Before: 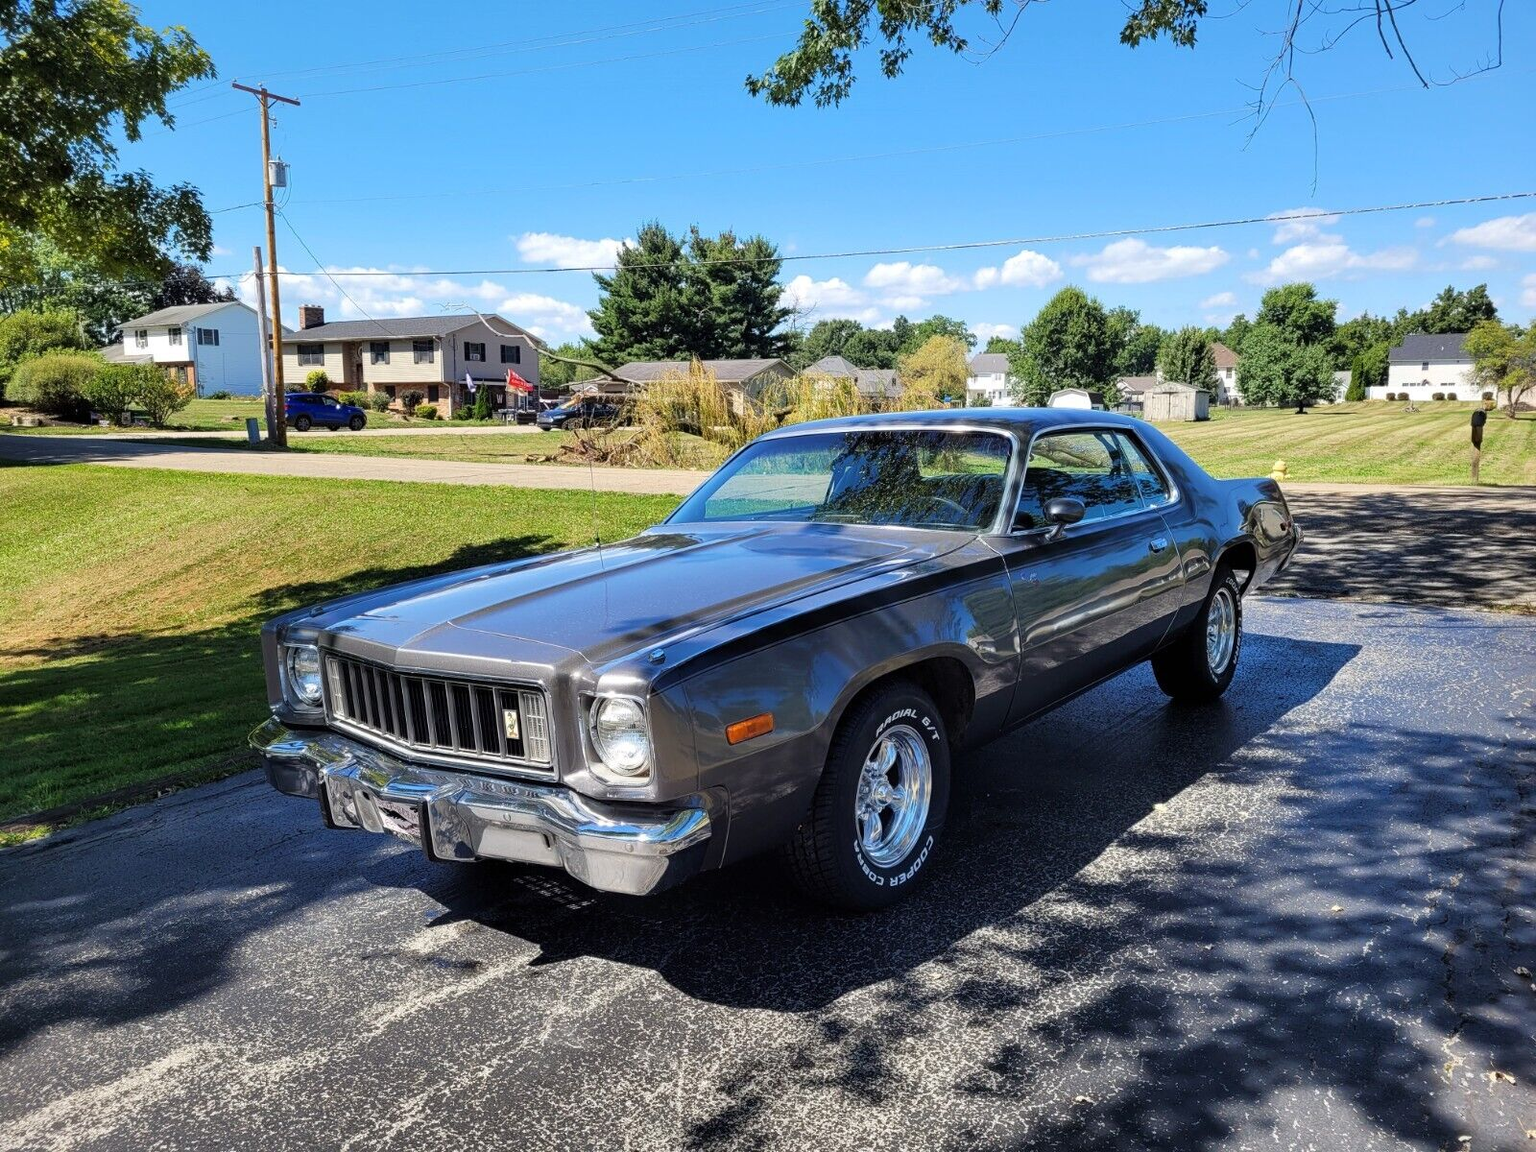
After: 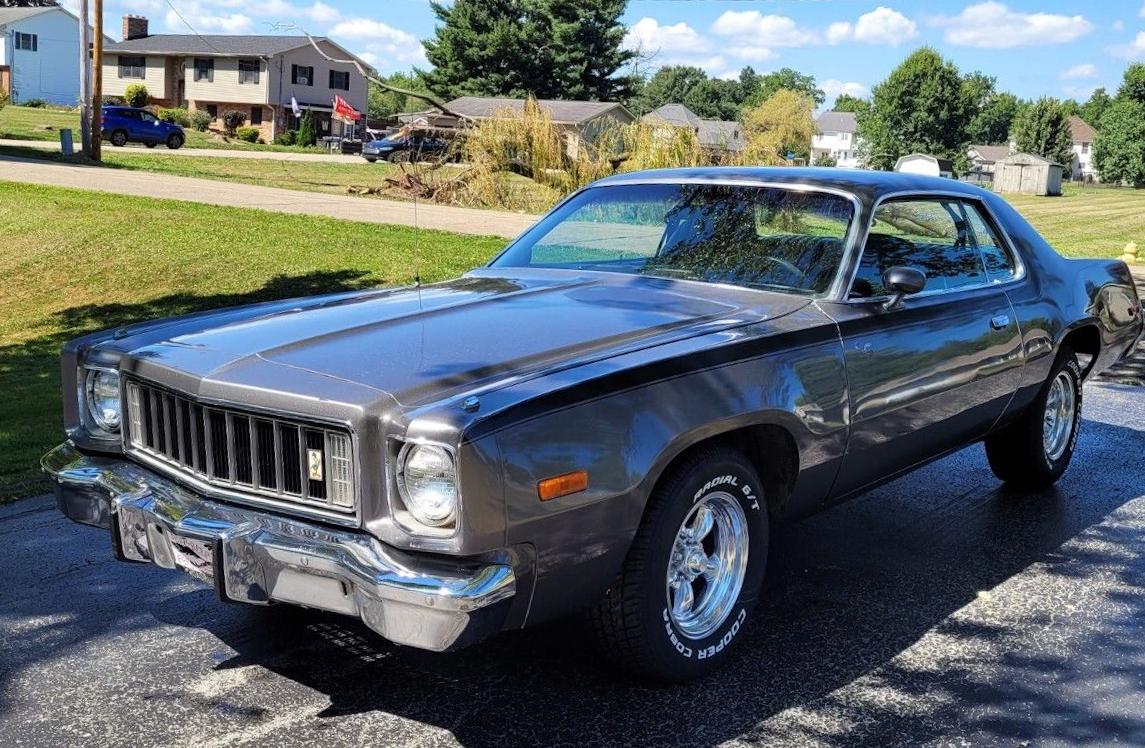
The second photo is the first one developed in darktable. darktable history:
crop and rotate: angle -3.72°, left 9.891%, top 20.422%, right 12.465%, bottom 11.954%
